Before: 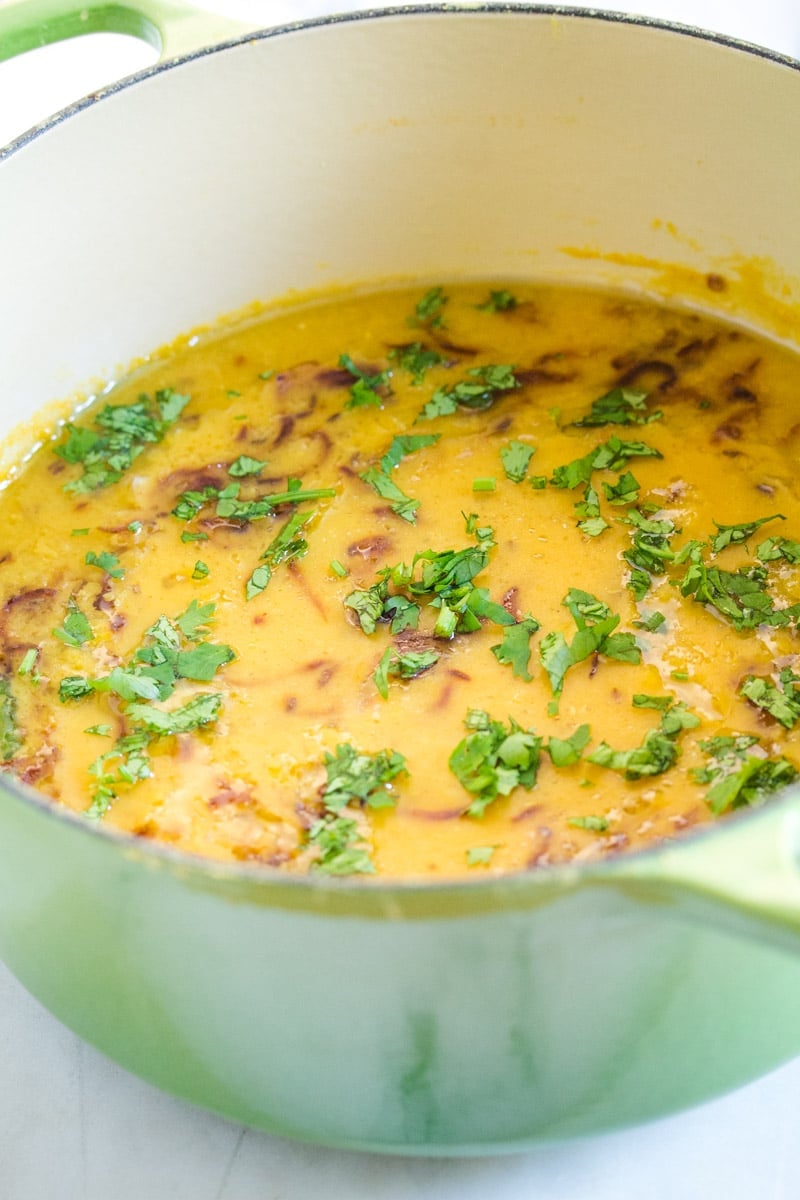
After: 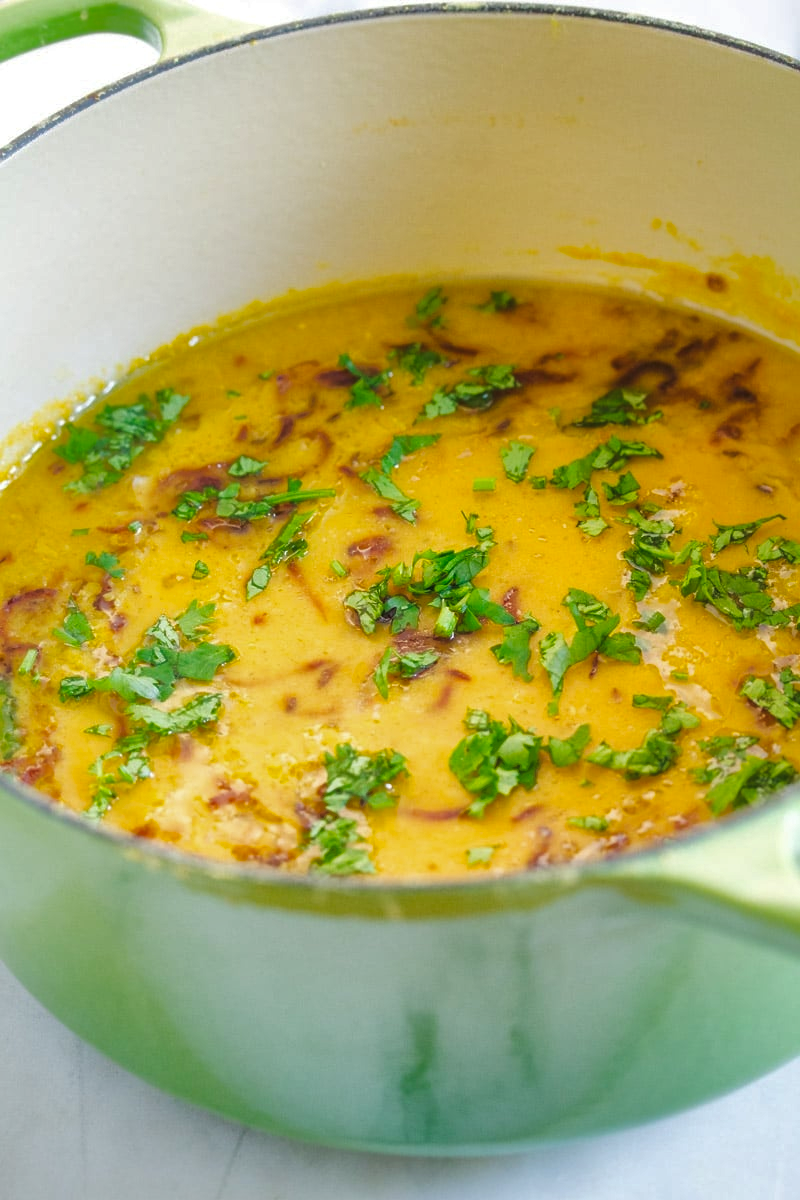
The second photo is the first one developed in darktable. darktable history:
shadows and highlights: highlights -60.03
tone curve: curves: ch0 [(0, 0) (0.227, 0.17) (0.766, 0.774) (1, 1)]; ch1 [(0, 0) (0.114, 0.127) (0.437, 0.452) (0.498, 0.498) (0.529, 0.541) (0.579, 0.589) (1, 1)]; ch2 [(0, 0) (0.233, 0.259) (0.493, 0.492) (0.587, 0.573) (1, 1)], preserve colors none
